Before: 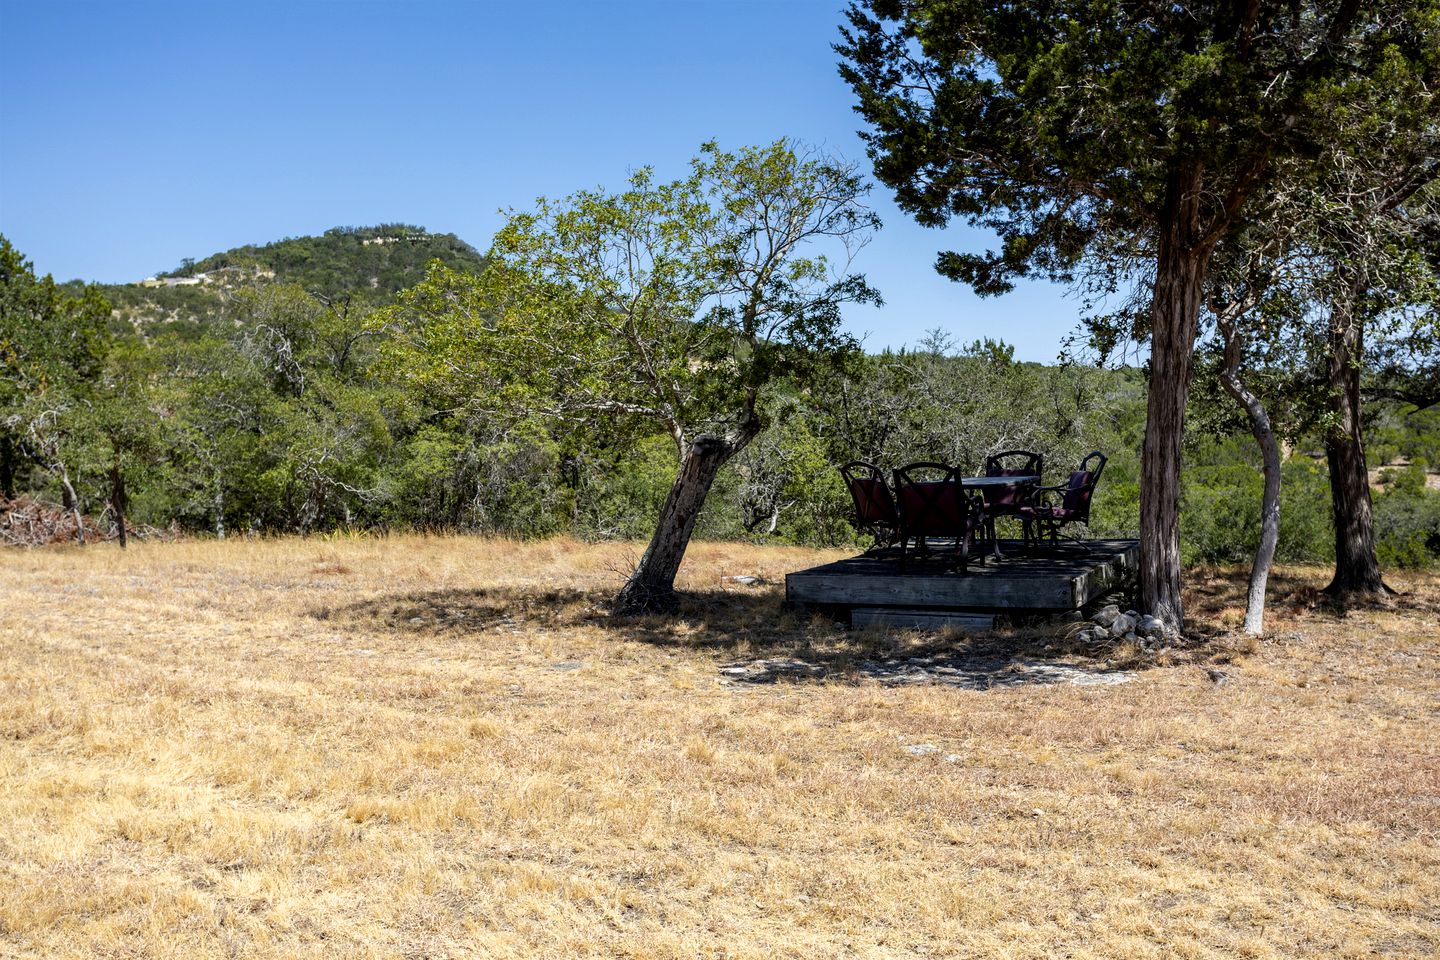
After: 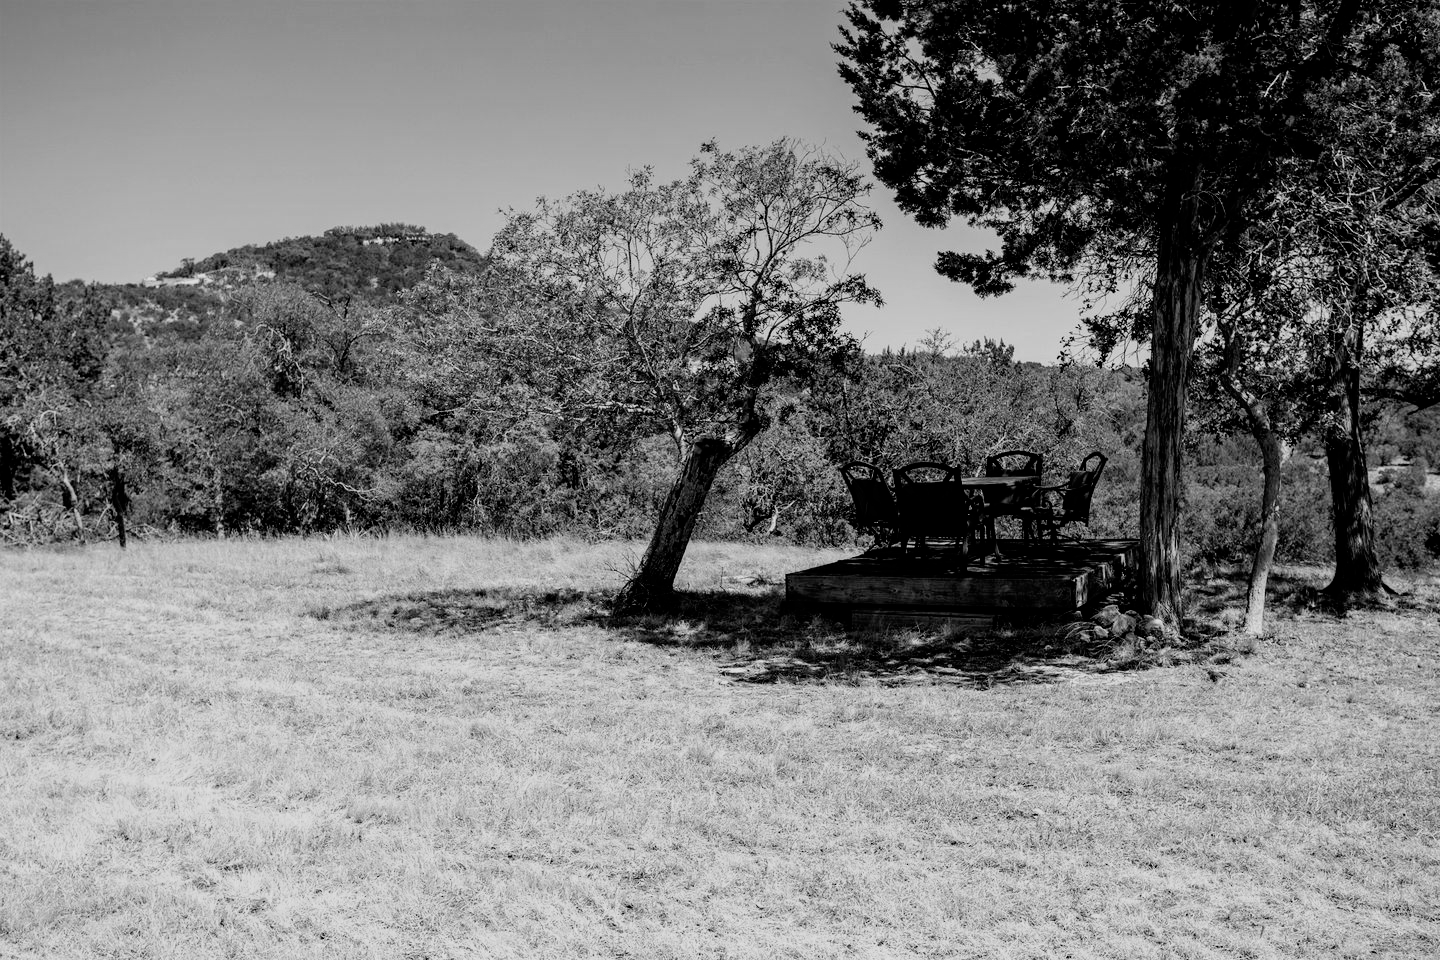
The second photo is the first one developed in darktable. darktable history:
filmic rgb: black relative exposure -5 EV, white relative exposure 3.5 EV, hardness 3.19, contrast 1.2, highlights saturation mix -50%
haze removal: compatibility mode true, adaptive false
color balance rgb: shadows lift › chroma 1%, shadows lift › hue 113°, highlights gain › chroma 0.2%, highlights gain › hue 333°, perceptual saturation grading › global saturation 20%, perceptual saturation grading › highlights -50%, perceptual saturation grading › shadows 25%, contrast -10%
monochrome: on, module defaults
